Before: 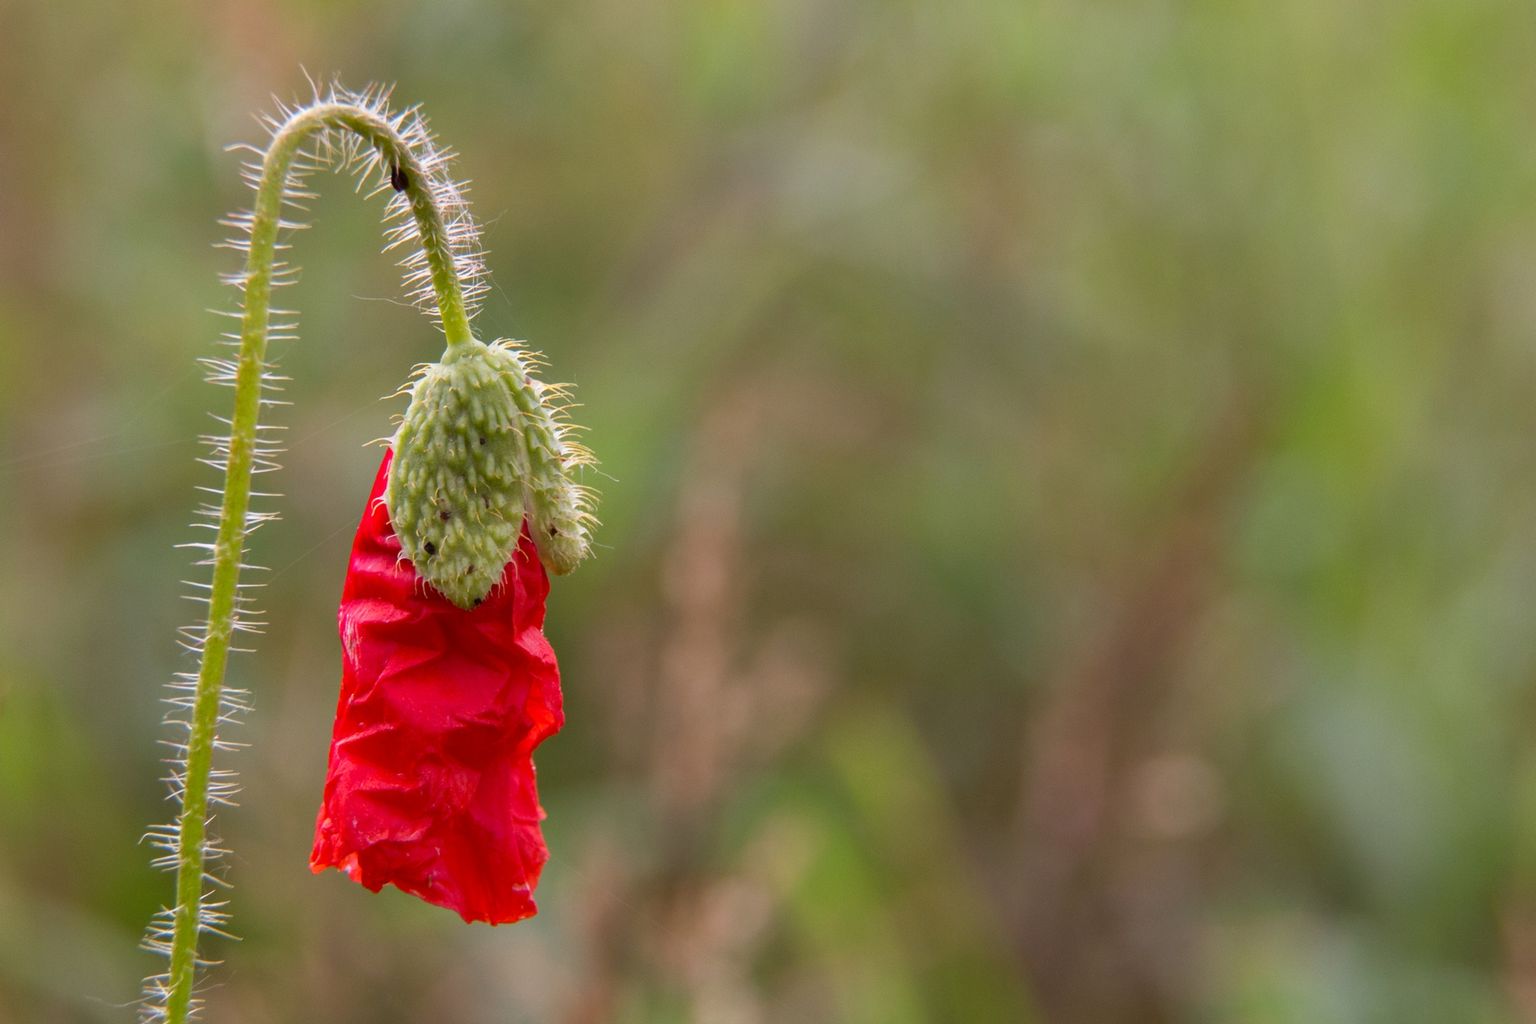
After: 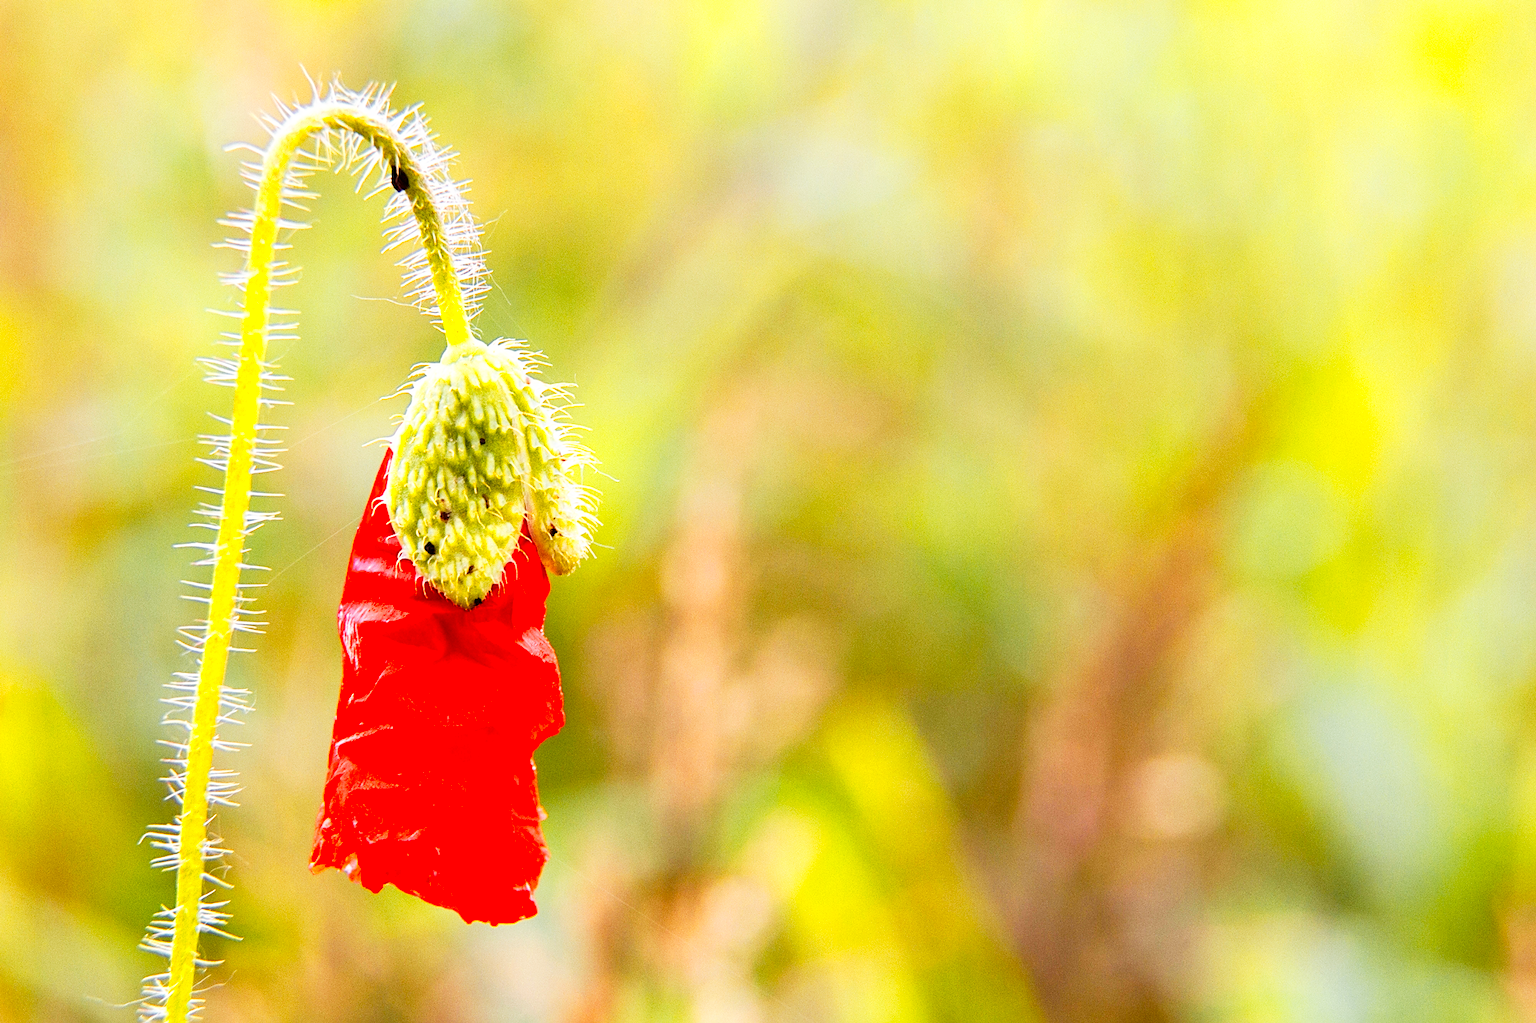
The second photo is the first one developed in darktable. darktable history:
exposure: black level correction 0.002, exposure 0.15 EV, compensate highlight preservation false
color zones: curves: ch0 [(0, 0.511) (0.143, 0.531) (0.286, 0.56) (0.429, 0.5) (0.571, 0.5) (0.714, 0.5) (0.857, 0.5) (1, 0.5)]; ch1 [(0, 0.525) (0.143, 0.705) (0.286, 0.715) (0.429, 0.35) (0.571, 0.35) (0.714, 0.35) (0.857, 0.4) (1, 0.4)]; ch2 [(0, 0.572) (0.143, 0.512) (0.286, 0.473) (0.429, 0.45) (0.571, 0.5) (0.714, 0.5) (0.857, 0.518) (1, 0.518)]
sharpen: on, module defaults
base curve: curves: ch0 [(0, 0) (0.007, 0.004) (0.027, 0.03) (0.046, 0.07) (0.207, 0.54) (0.442, 0.872) (0.673, 0.972) (1, 1)], preserve colors none
white balance: red 0.978, blue 0.999
